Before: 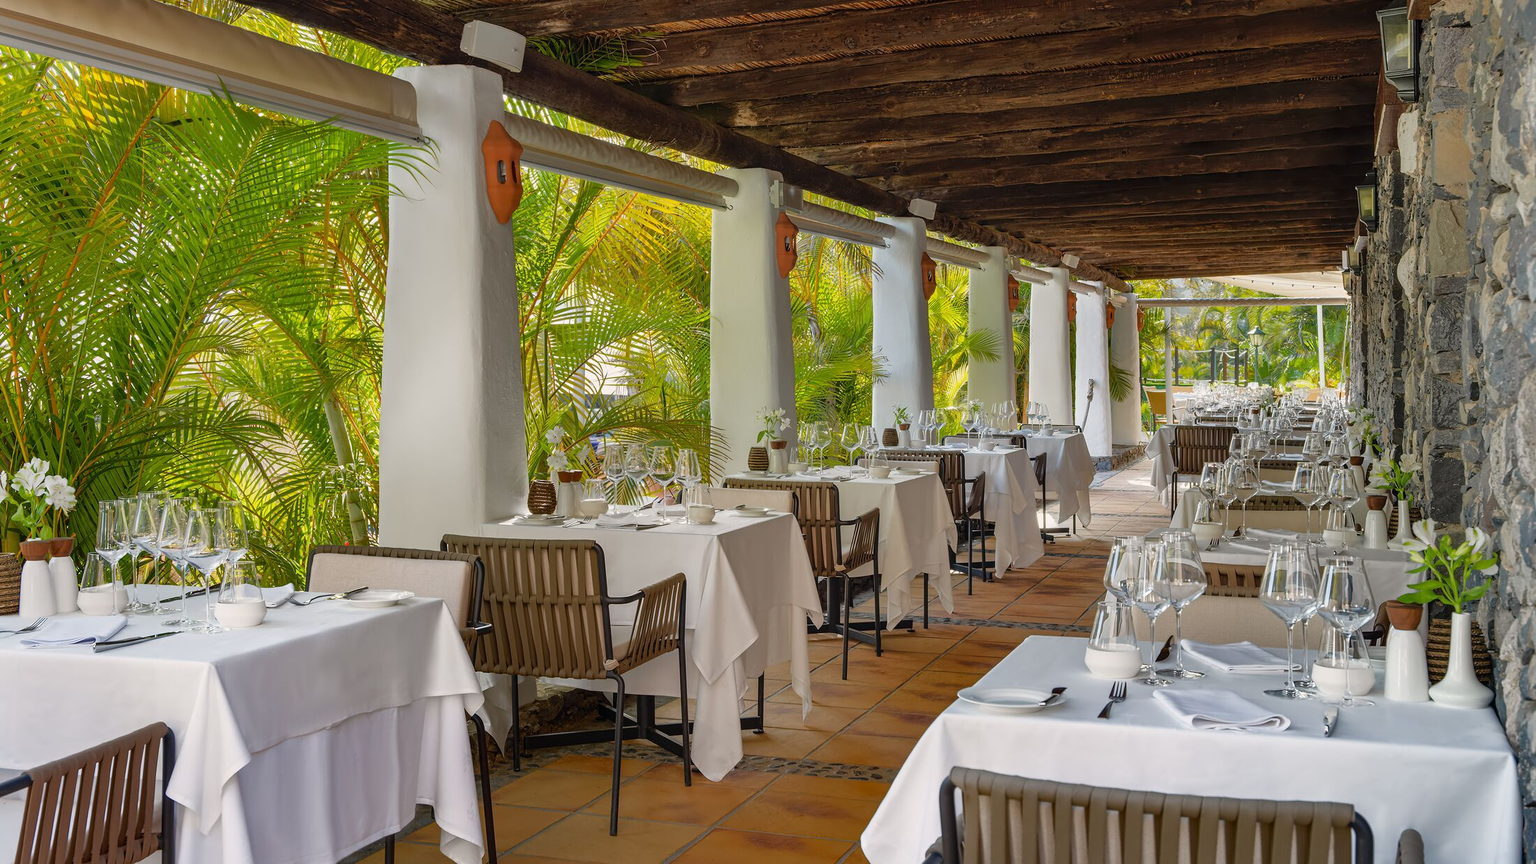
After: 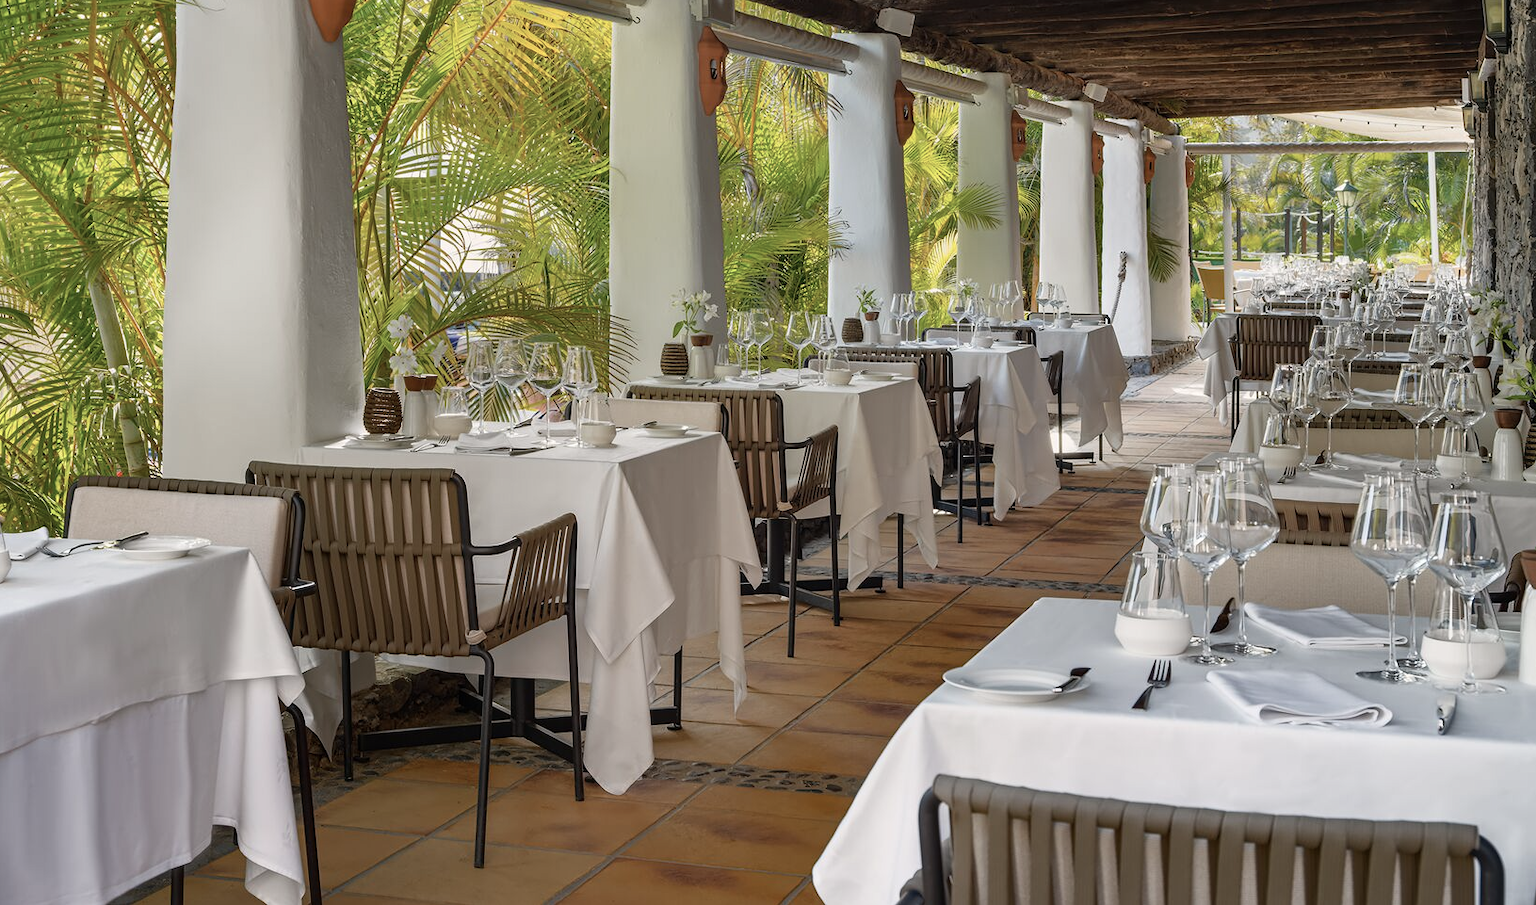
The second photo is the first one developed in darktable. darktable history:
contrast brightness saturation: contrast 0.097, saturation -0.286
crop: left 16.852%, top 22.361%, right 8.994%
